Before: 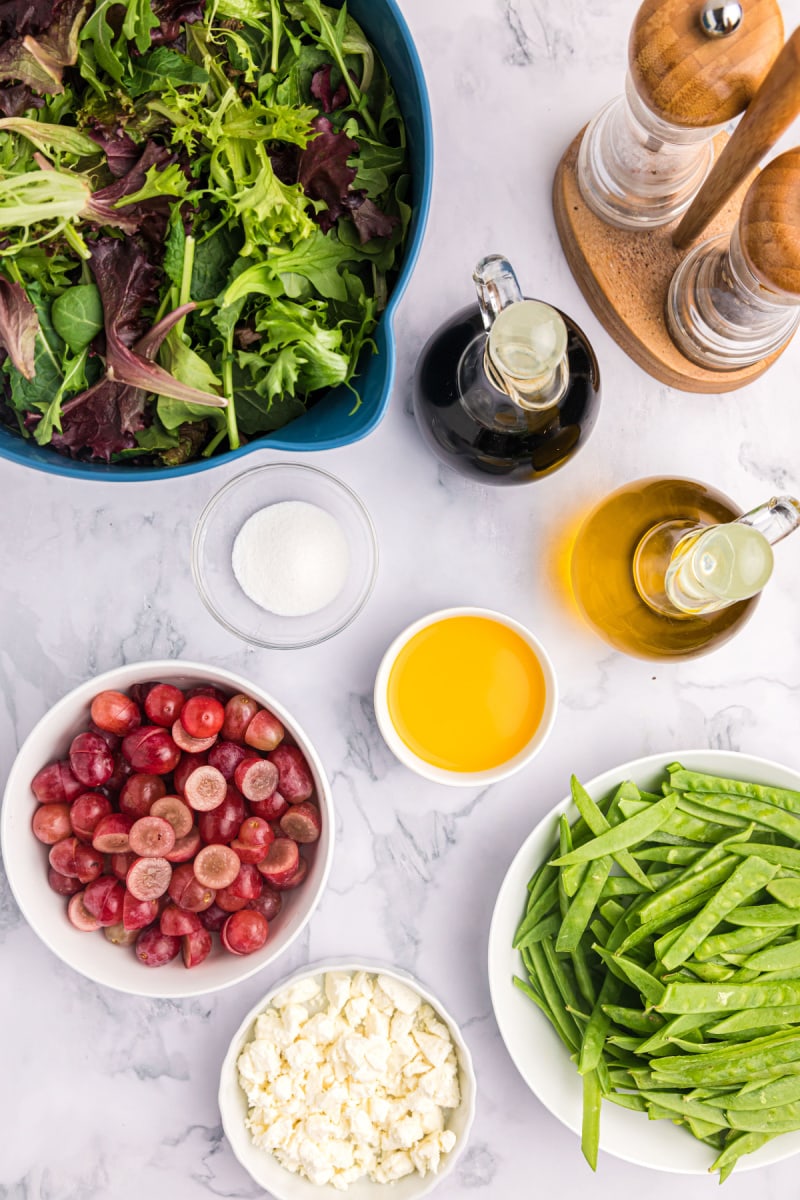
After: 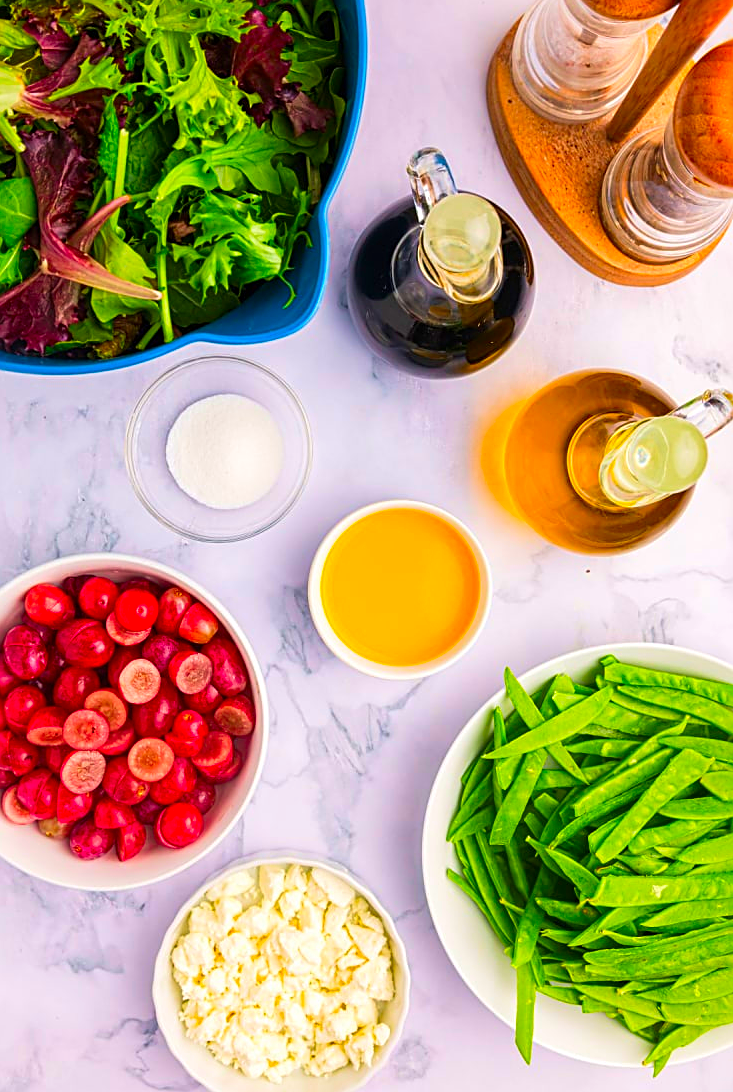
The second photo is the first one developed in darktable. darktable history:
color correction: highlights b* -0.061, saturation 2.11
sharpen: on, module defaults
velvia: on, module defaults
crop and rotate: left 8.314%, top 8.996%
